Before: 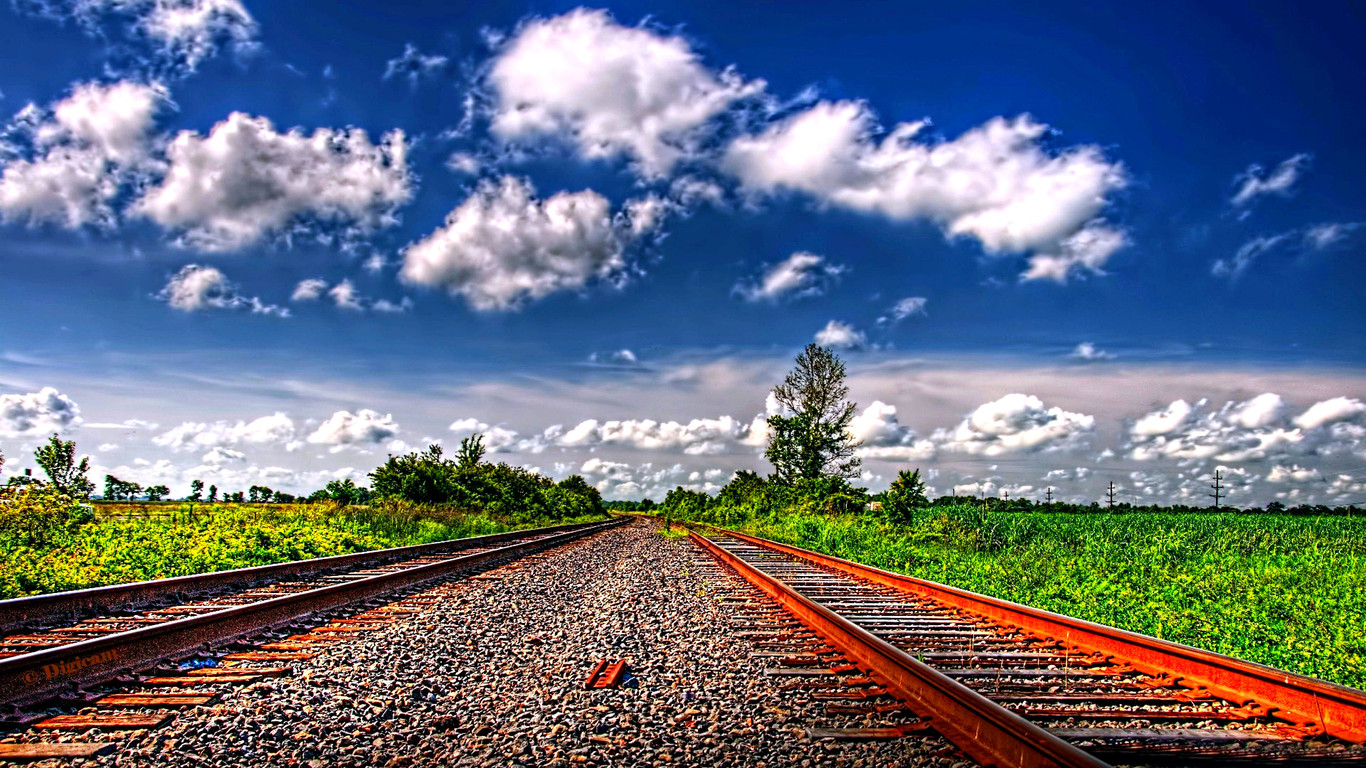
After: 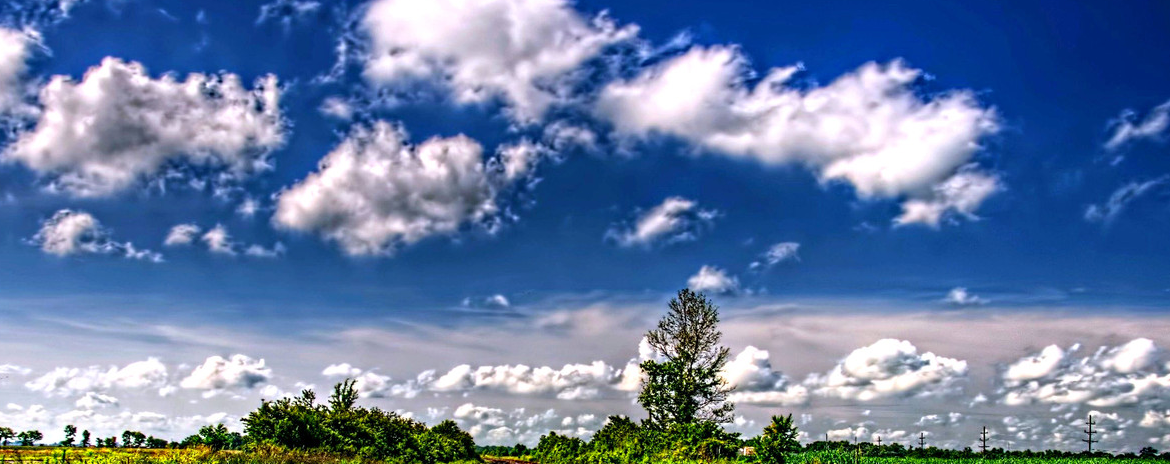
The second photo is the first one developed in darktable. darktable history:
crop and rotate: left 9.345%, top 7.22%, right 4.982%, bottom 32.331%
